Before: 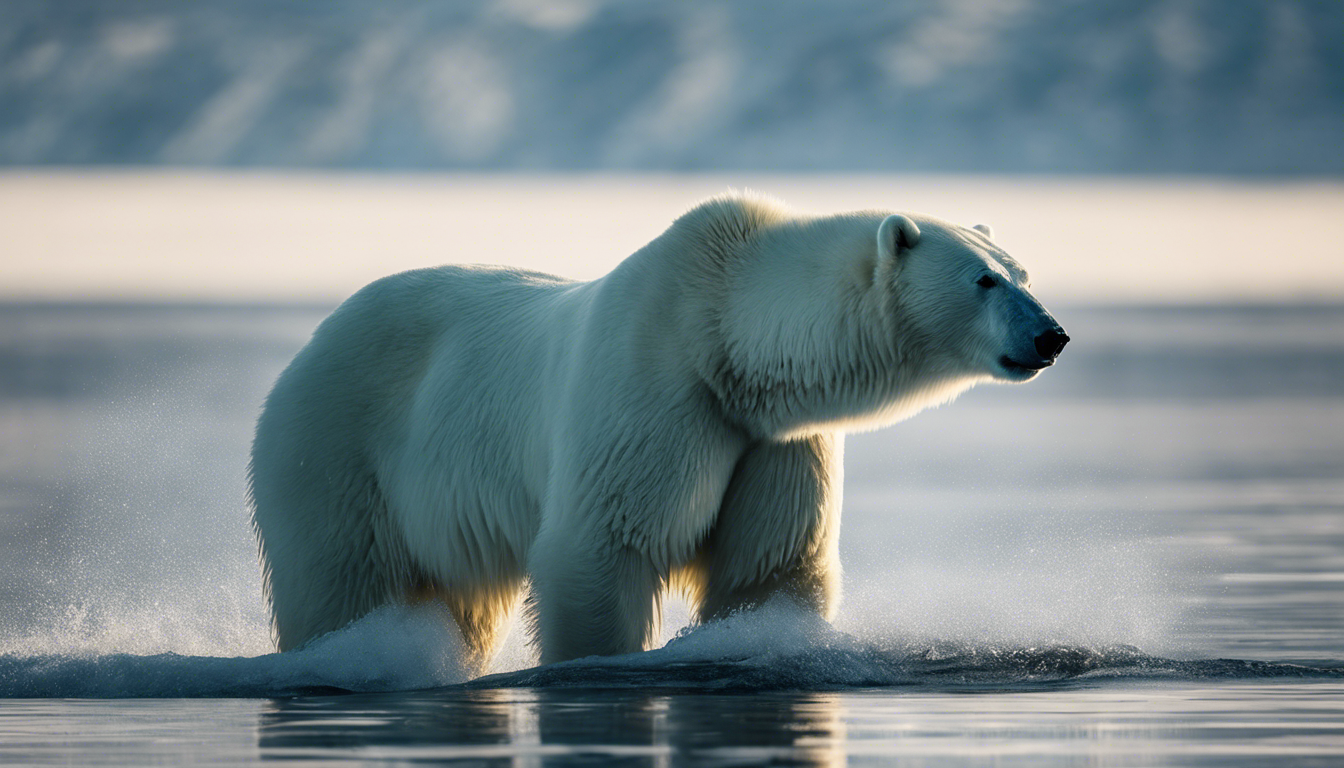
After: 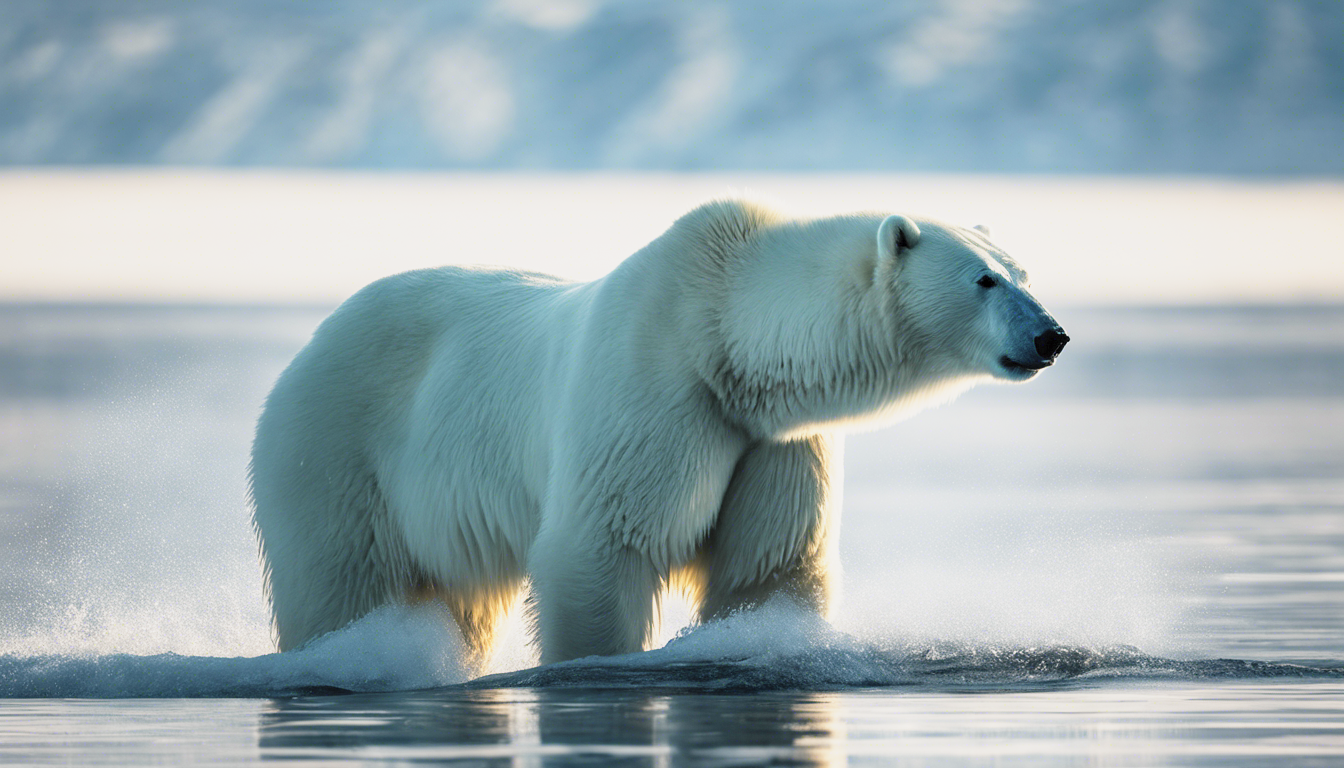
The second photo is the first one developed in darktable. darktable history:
contrast brightness saturation: brightness 0.153
base curve: curves: ch0 [(0, 0) (0.088, 0.125) (0.176, 0.251) (0.354, 0.501) (0.613, 0.749) (1, 0.877)], preserve colors none
